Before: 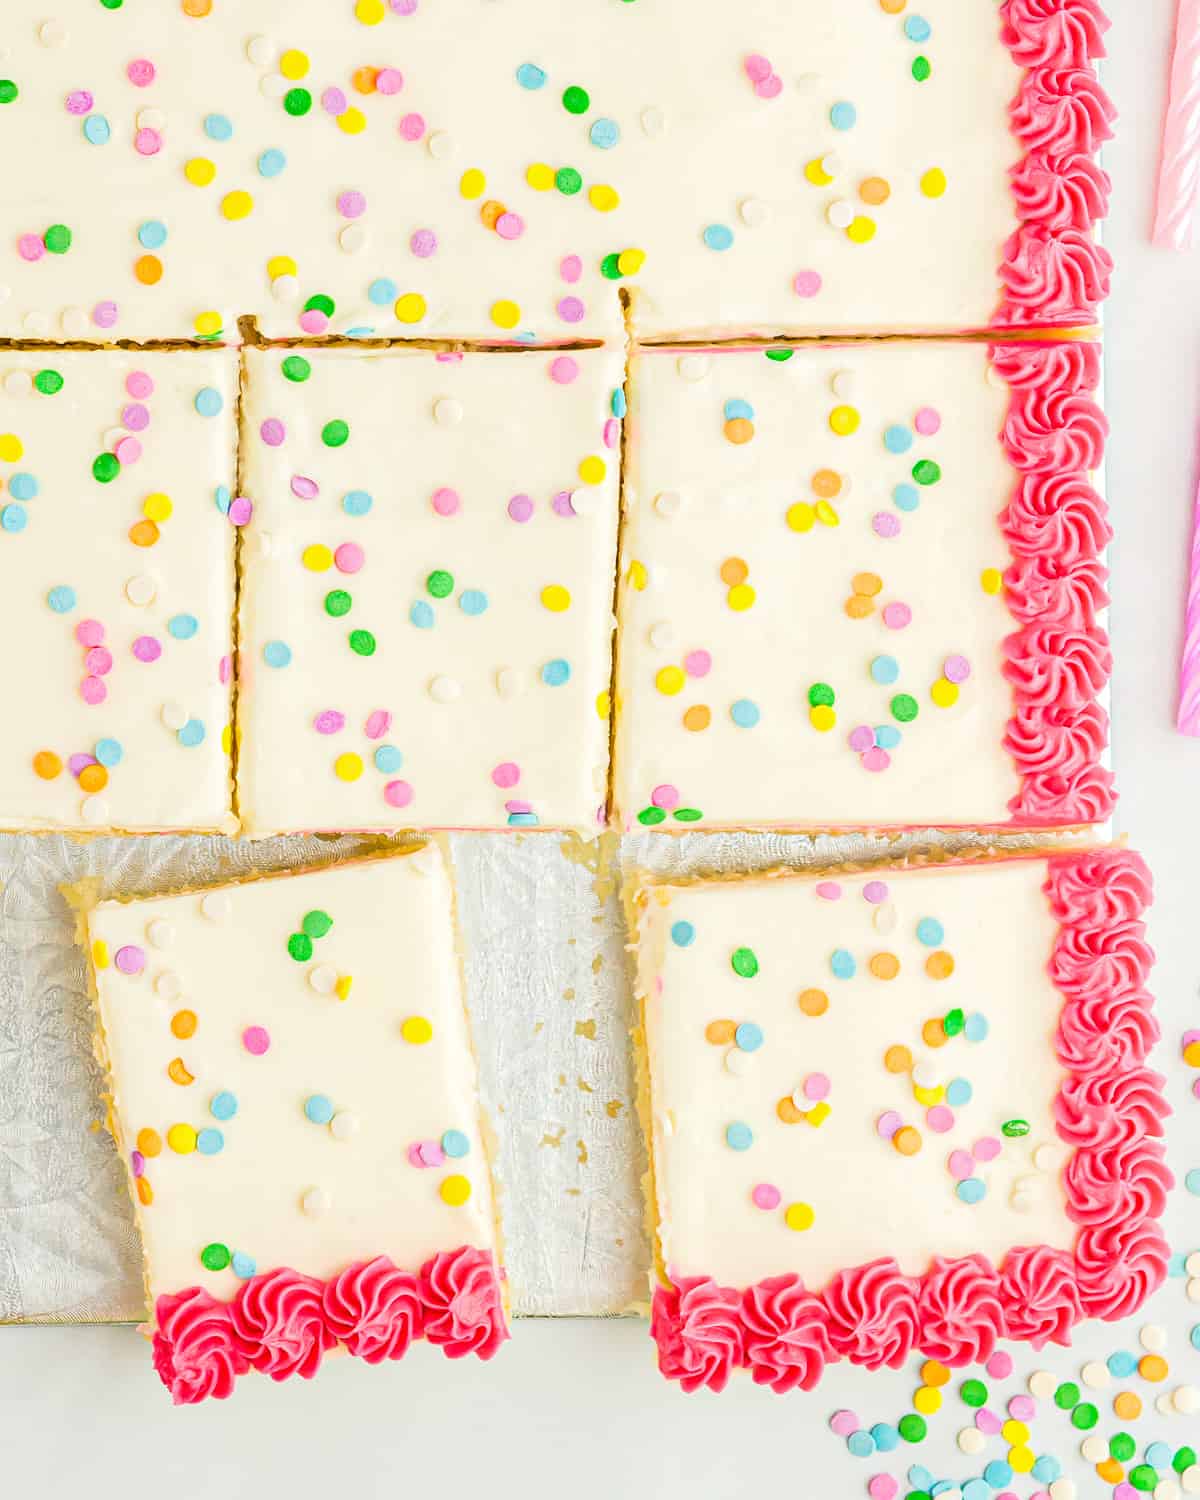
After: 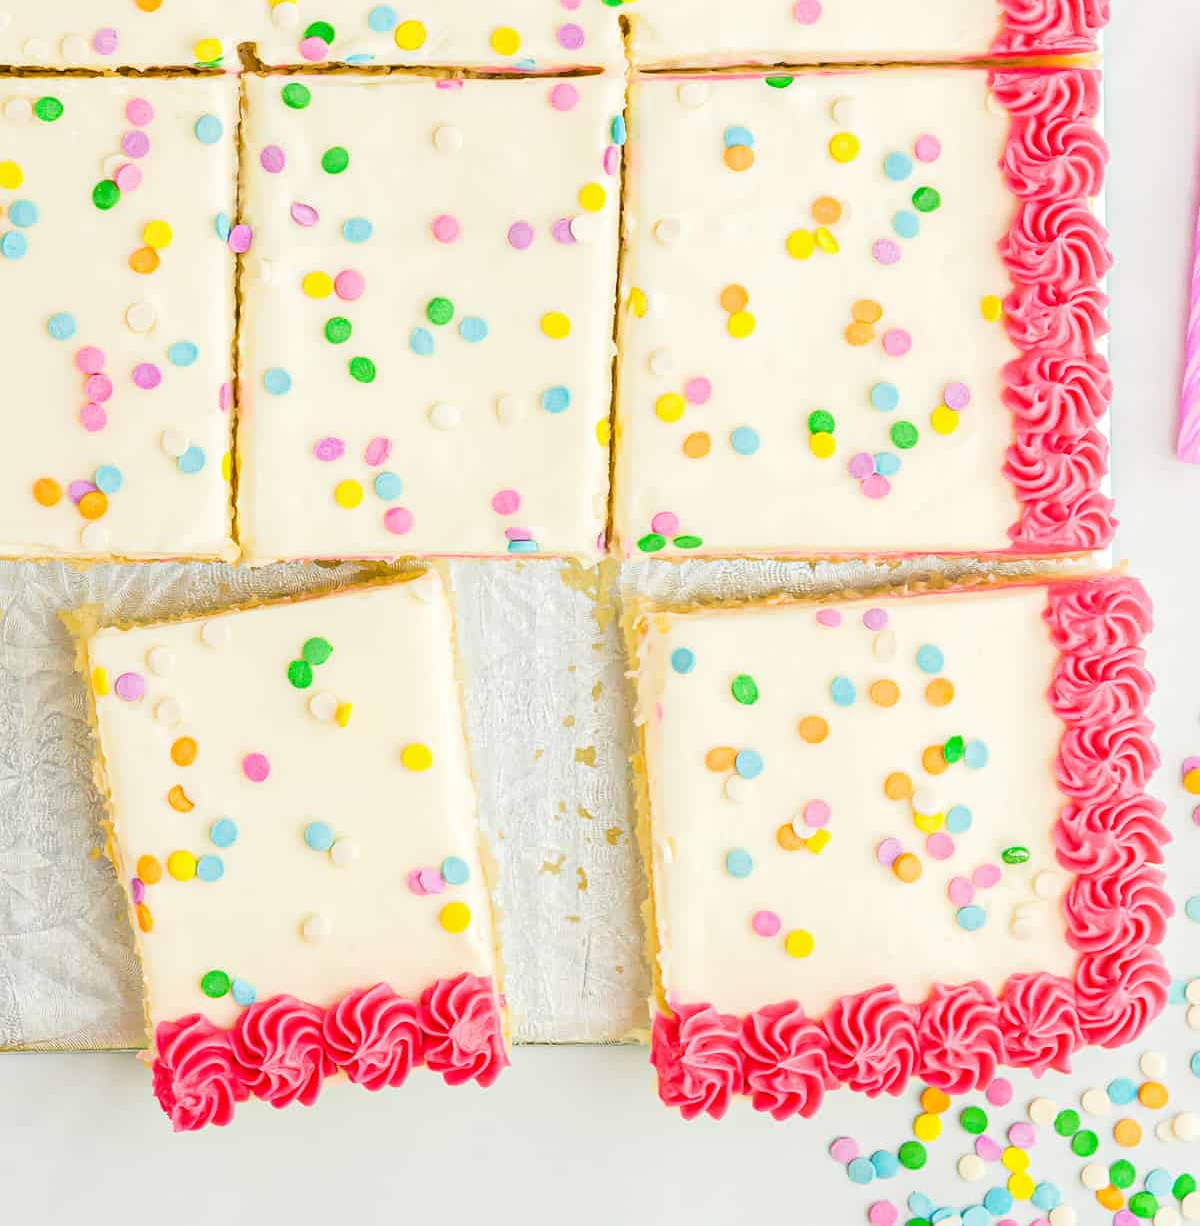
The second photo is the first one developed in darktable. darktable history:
crop and rotate: top 18.22%
